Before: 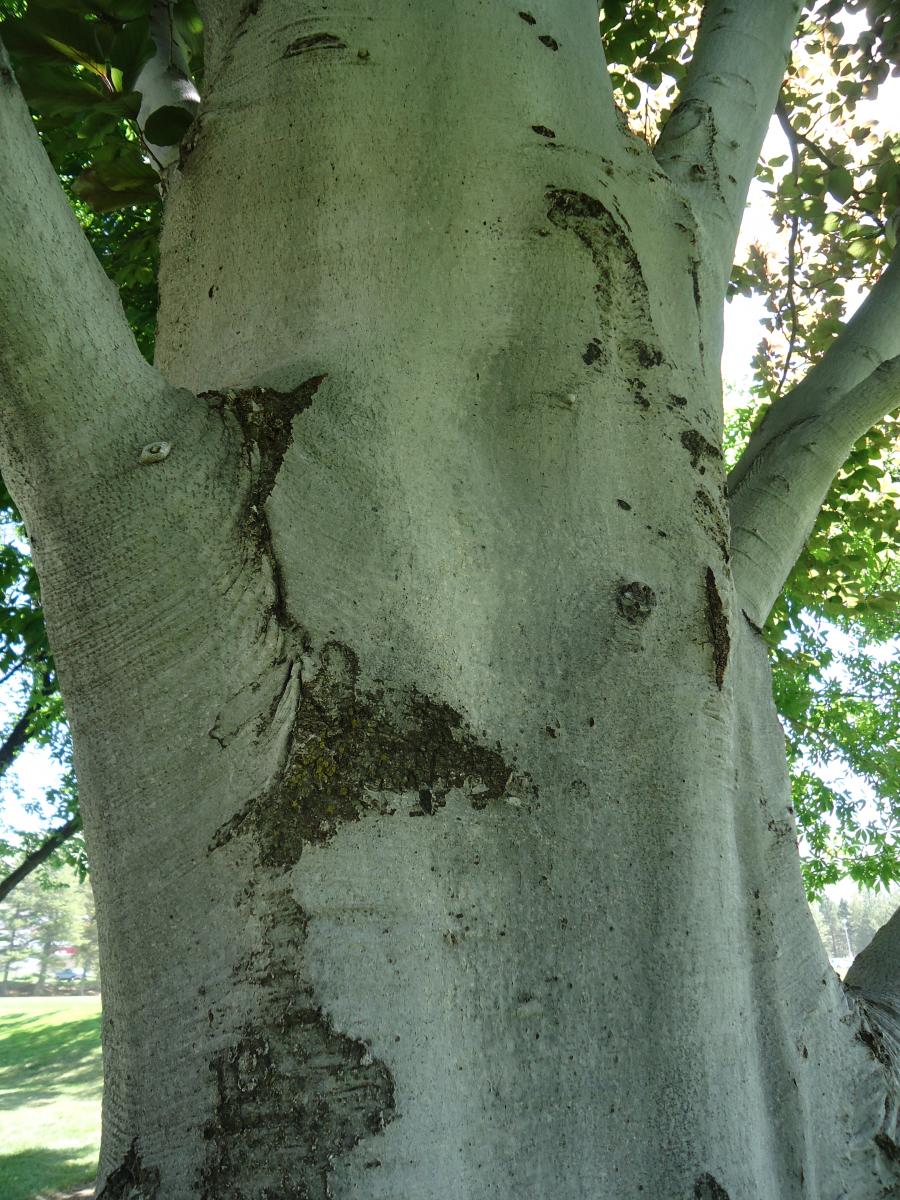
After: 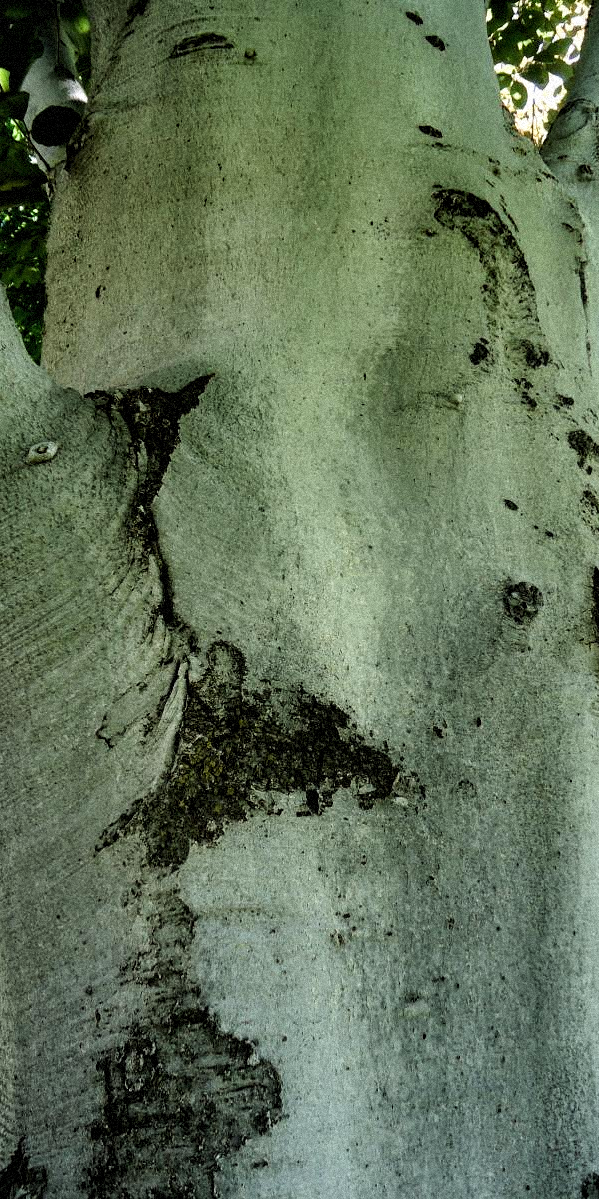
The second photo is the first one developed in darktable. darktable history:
crop and rotate: left 12.648%, right 20.685%
exposure: black level correction 0.005, exposure 0.417 EV, compensate highlight preservation false
local contrast: highlights 100%, shadows 100%, detail 120%, midtone range 0.2
grain: strength 35%, mid-tones bias 0%
filmic rgb: black relative exposure -16 EV, white relative exposure 6.29 EV, hardness 5.1, contrast 1.35
